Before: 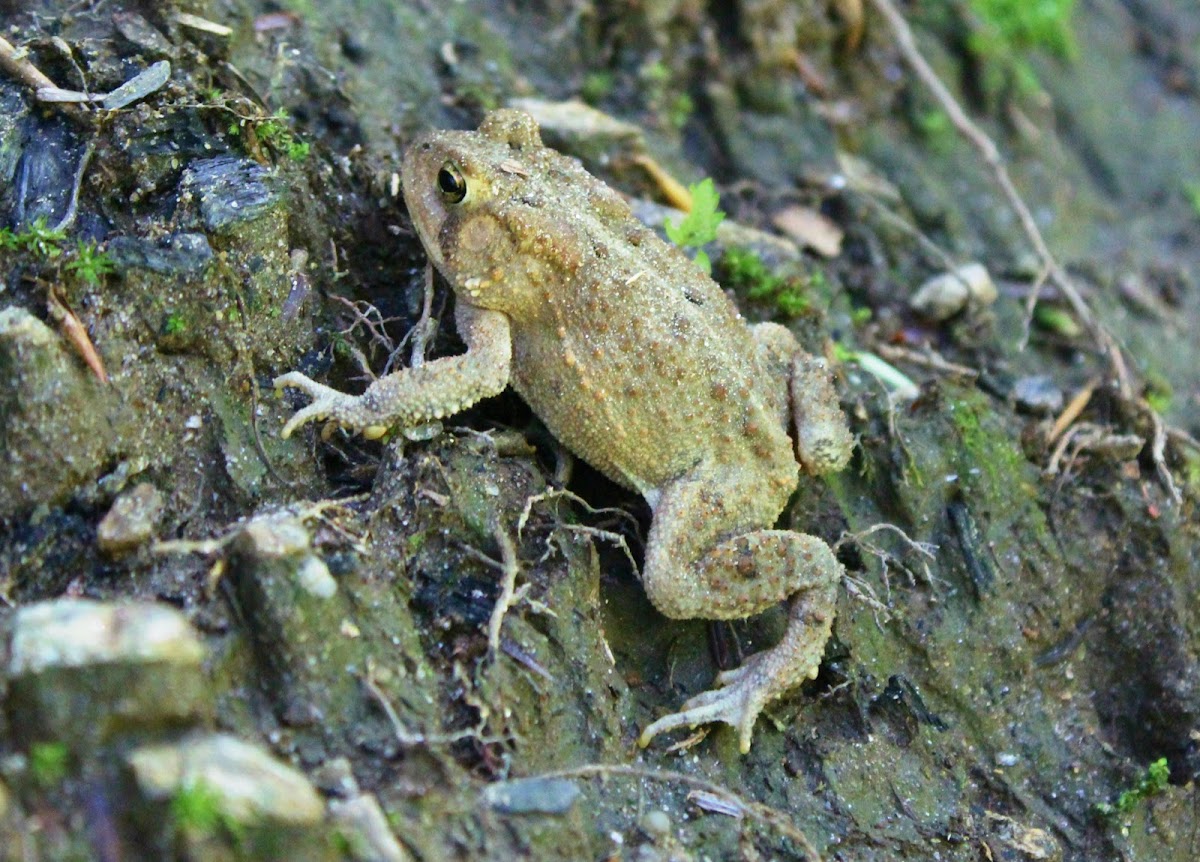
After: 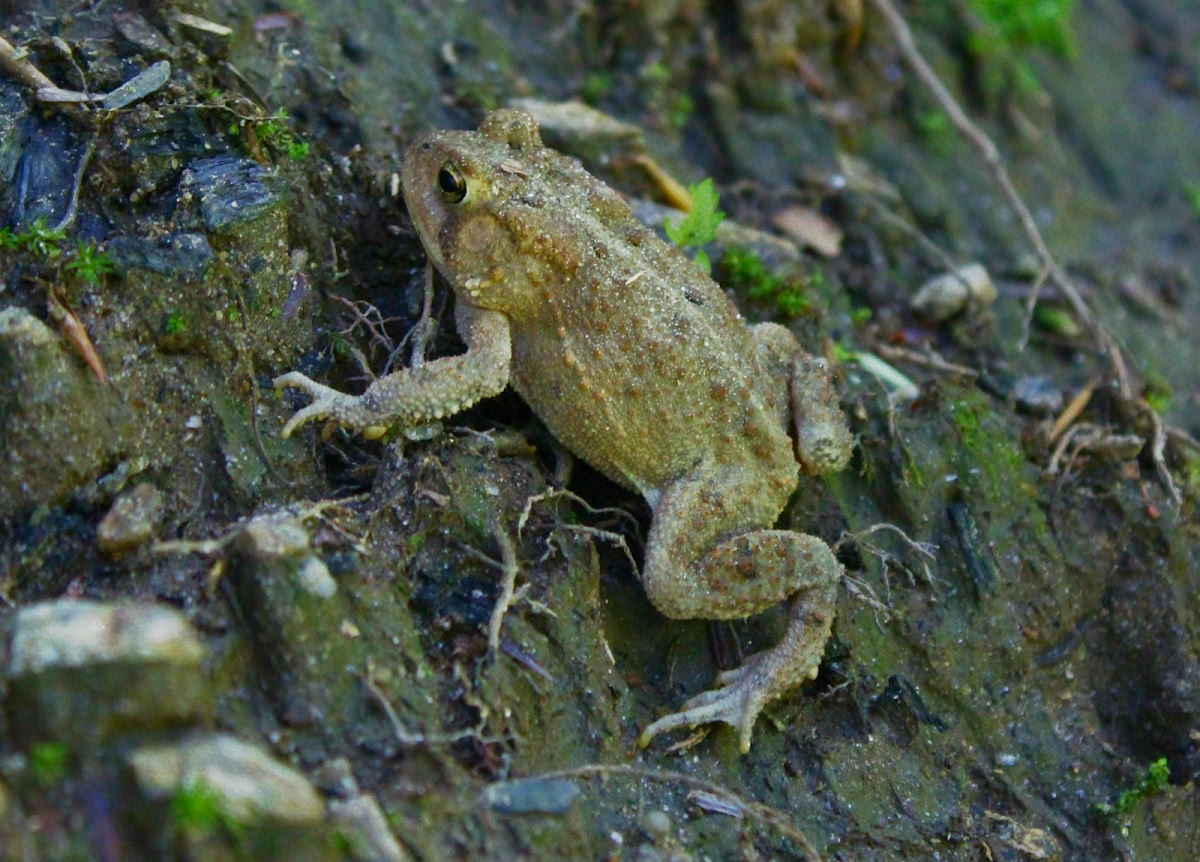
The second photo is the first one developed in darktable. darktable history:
tone curve: curves: ch0 [(0, 0) (0.91, 0.76) (0.997, 0.913)], color space Lab, independent channels, preserve colors none
tone equalizer: mask exposure compensation -0.502 EV
